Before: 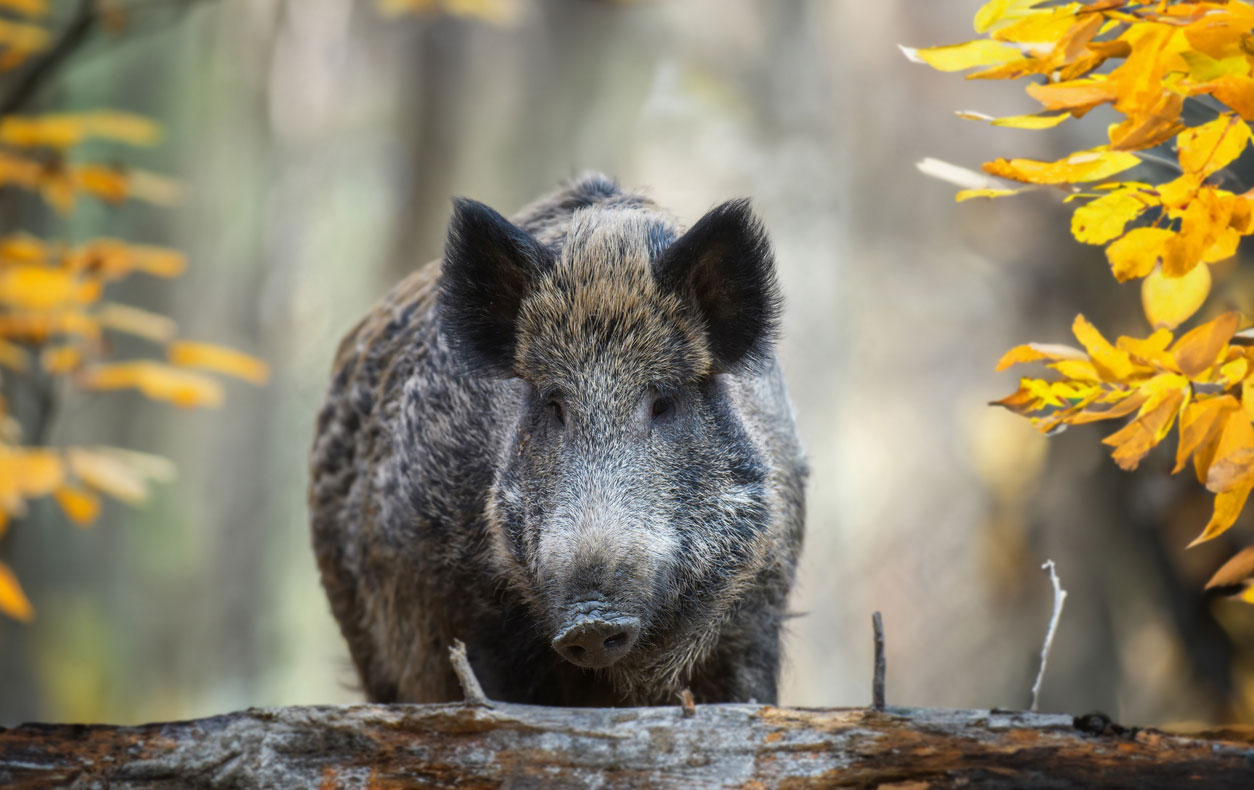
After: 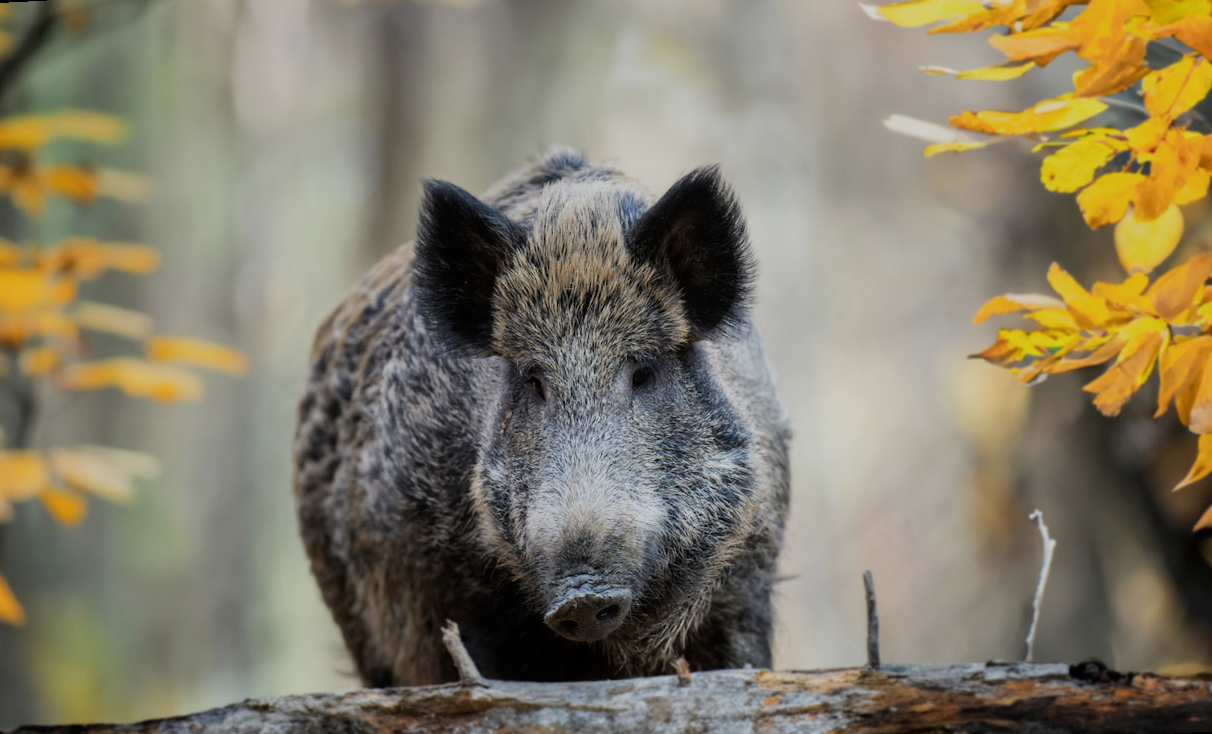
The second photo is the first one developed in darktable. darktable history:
rotate and perspective: rotation -3°, crop left 0.031, crop right 0.968, crop top 0.07, crop bottom 0.93
filmic rgb: black relative exposure -7.65 EV, white relative exposure 4.56 EV, hardness 3.61
